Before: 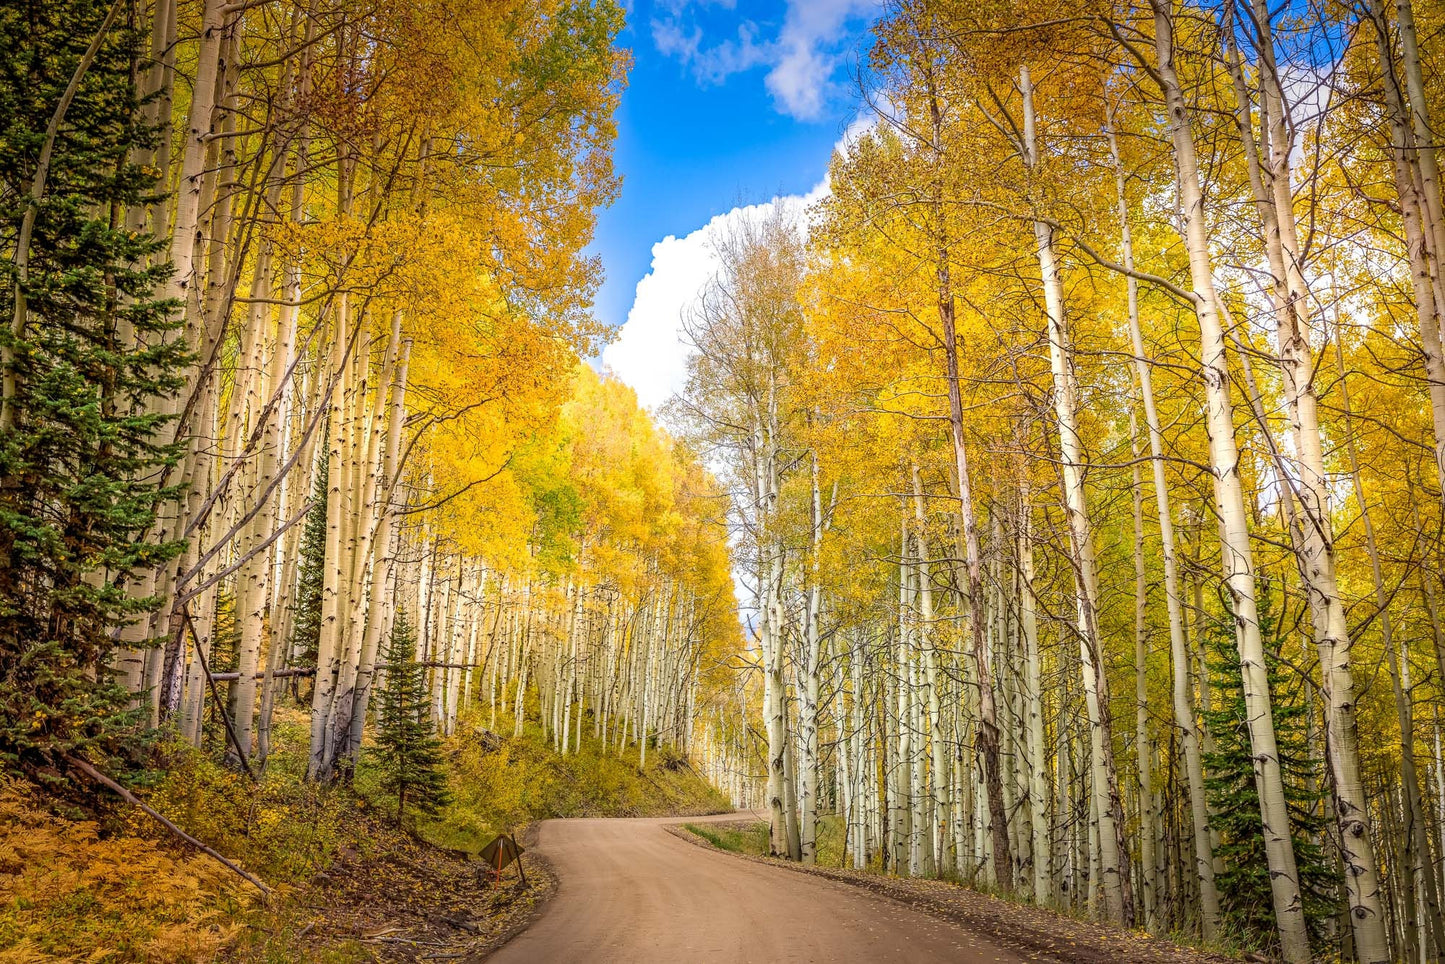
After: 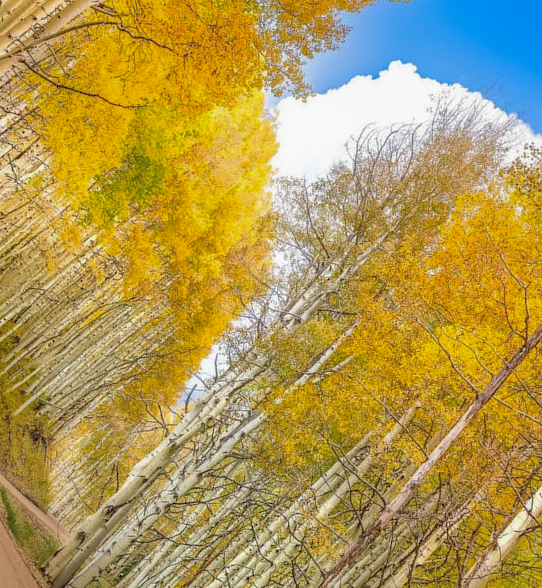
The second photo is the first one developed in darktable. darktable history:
crop and rotate: angle -45.88°, top 16.628%, right 0.959%, bottom 11.632%
exposure: exposure -0.063 EV, compensate highlight preservation false
shadows and highlights: on, module defaults
